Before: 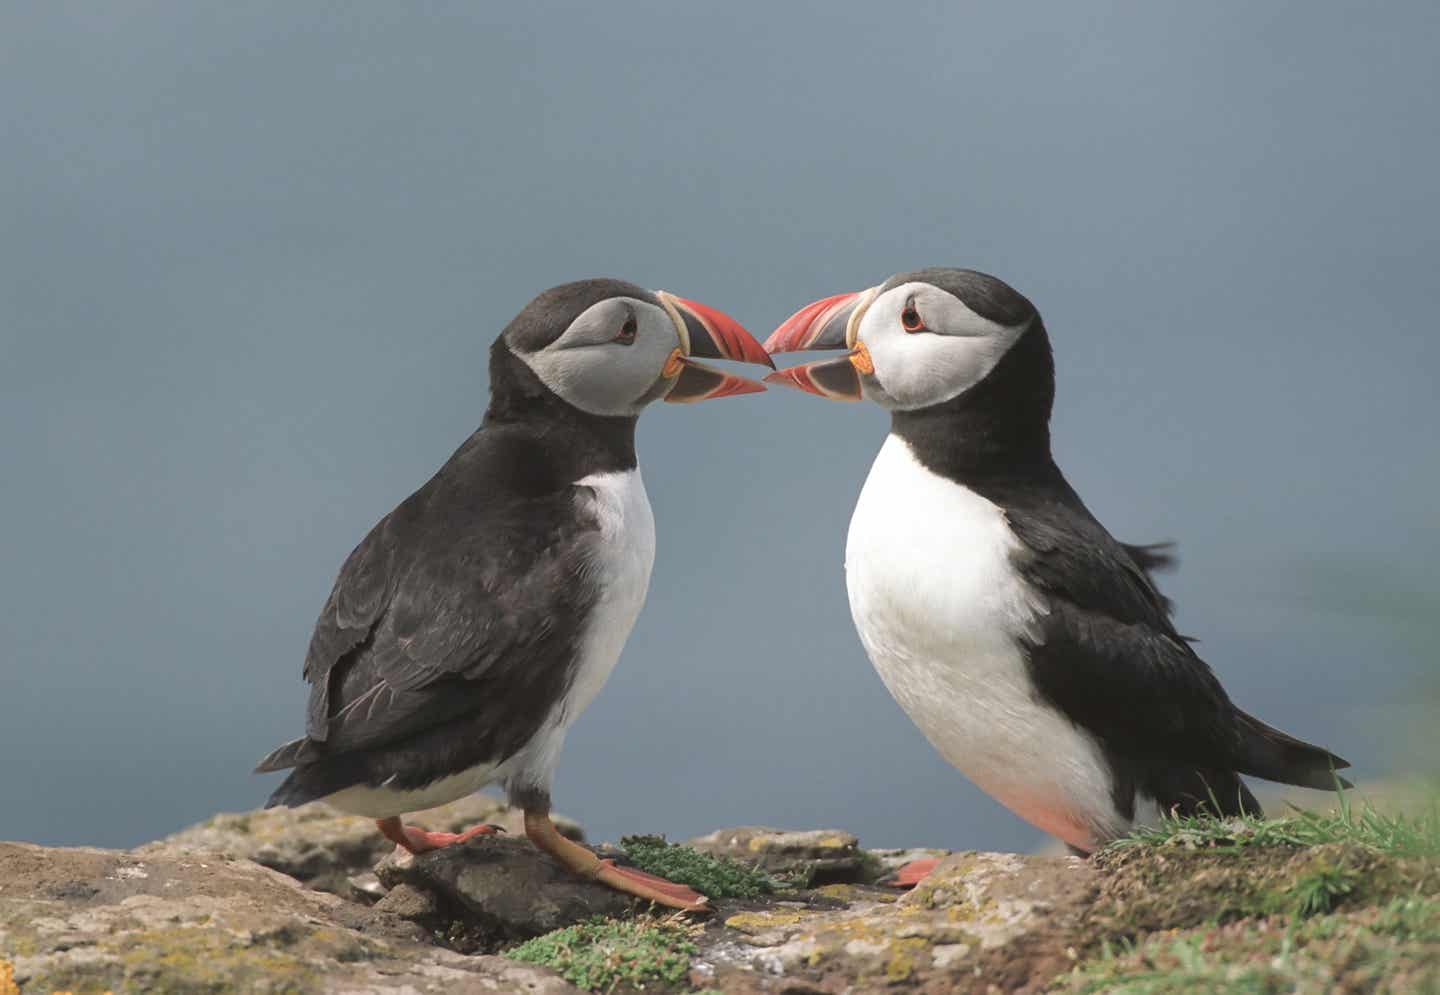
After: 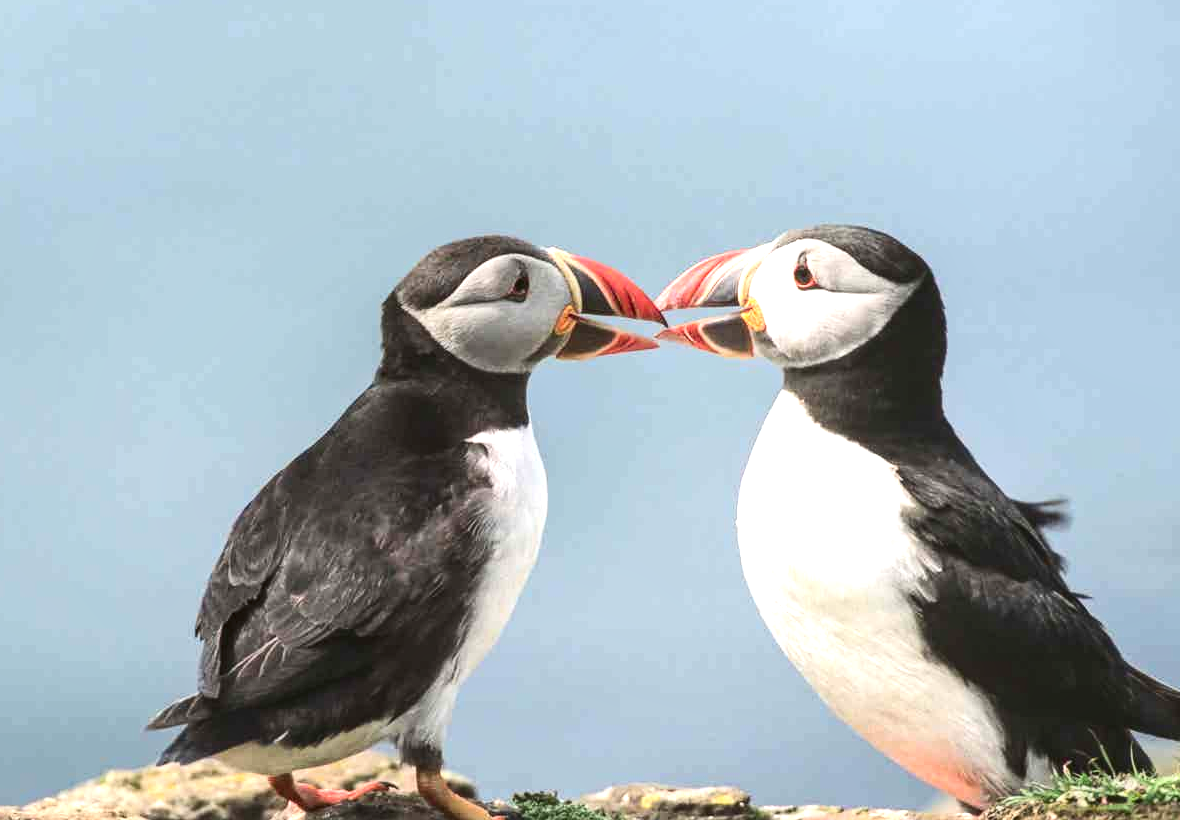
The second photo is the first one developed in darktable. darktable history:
exposure: black level correction 0, exposure 1.122 EV, compensate highlight preservation false
local contrast: on, module defaults
crop and rotate: left 7.533%, top 4.408%, right 10.51%, bottom 13.11%
contrast brightness saturation: contrast 0.213, brightness -0.101, saturation 0.208
